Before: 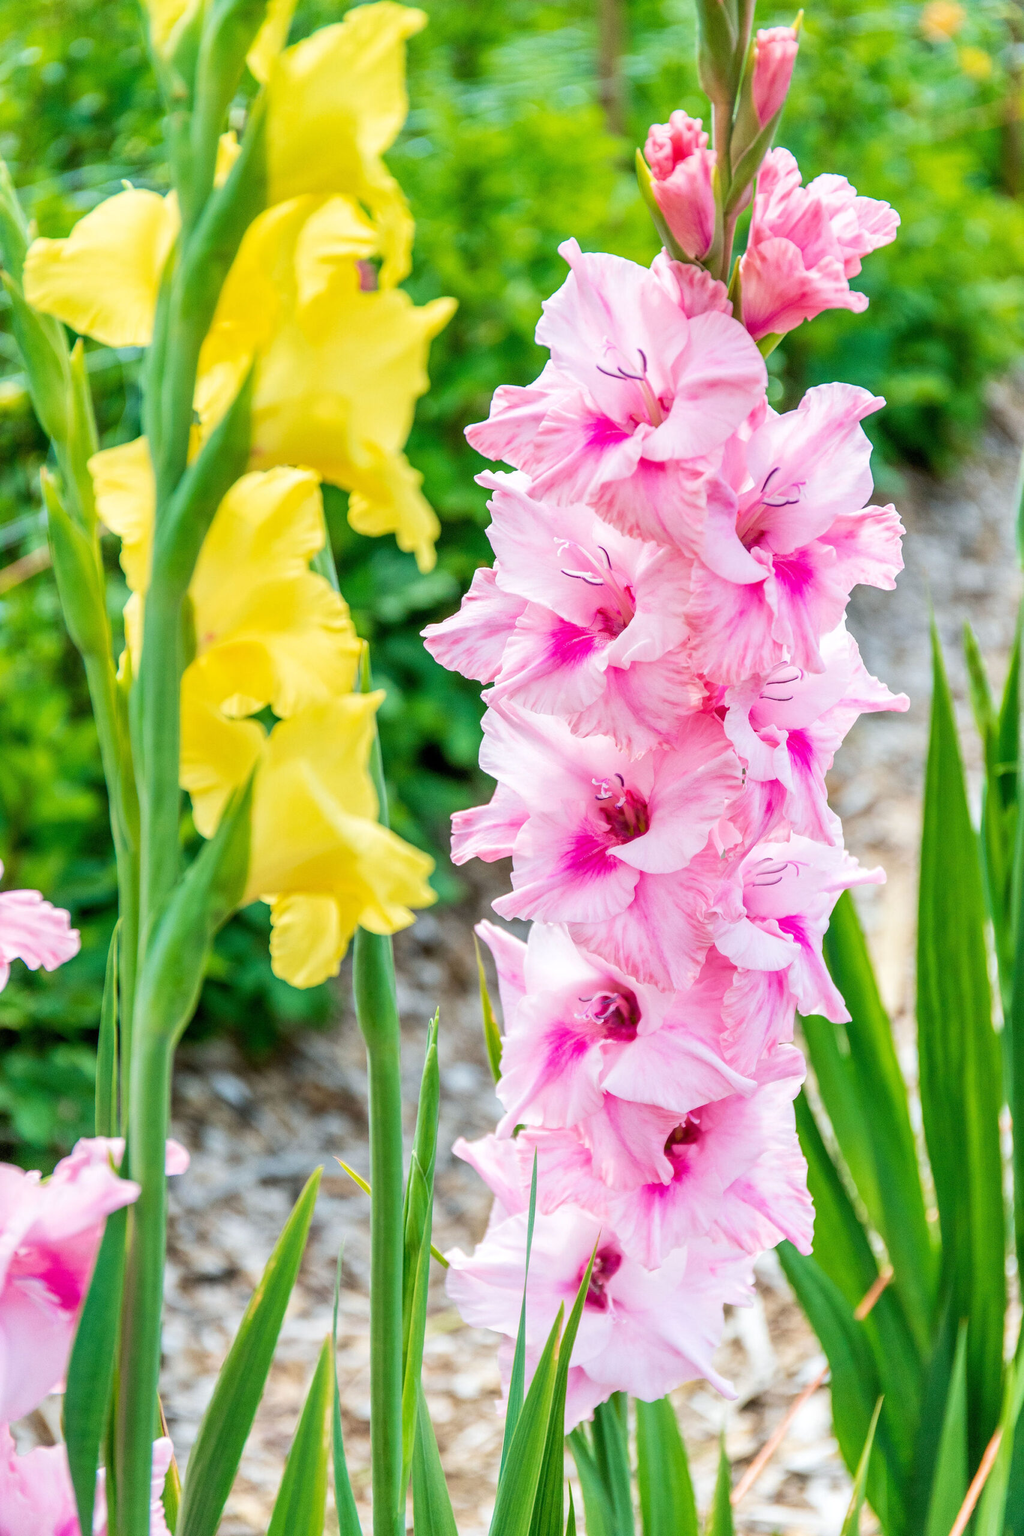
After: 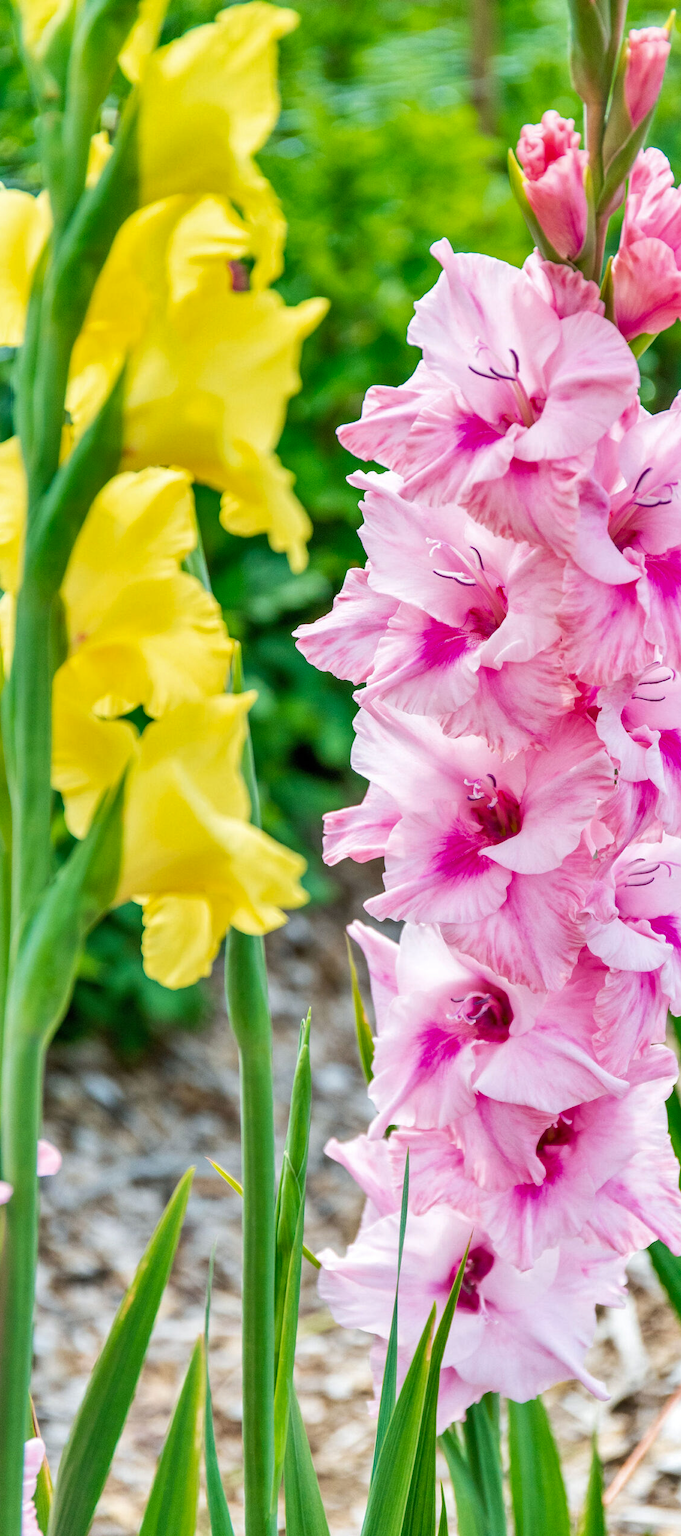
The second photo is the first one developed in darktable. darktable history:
crop and rotate: left 12.564%, right 20.898%
shadows and highlights: highlights color adjustment 46.67%, low approximation 0.01, soften with gaussian
